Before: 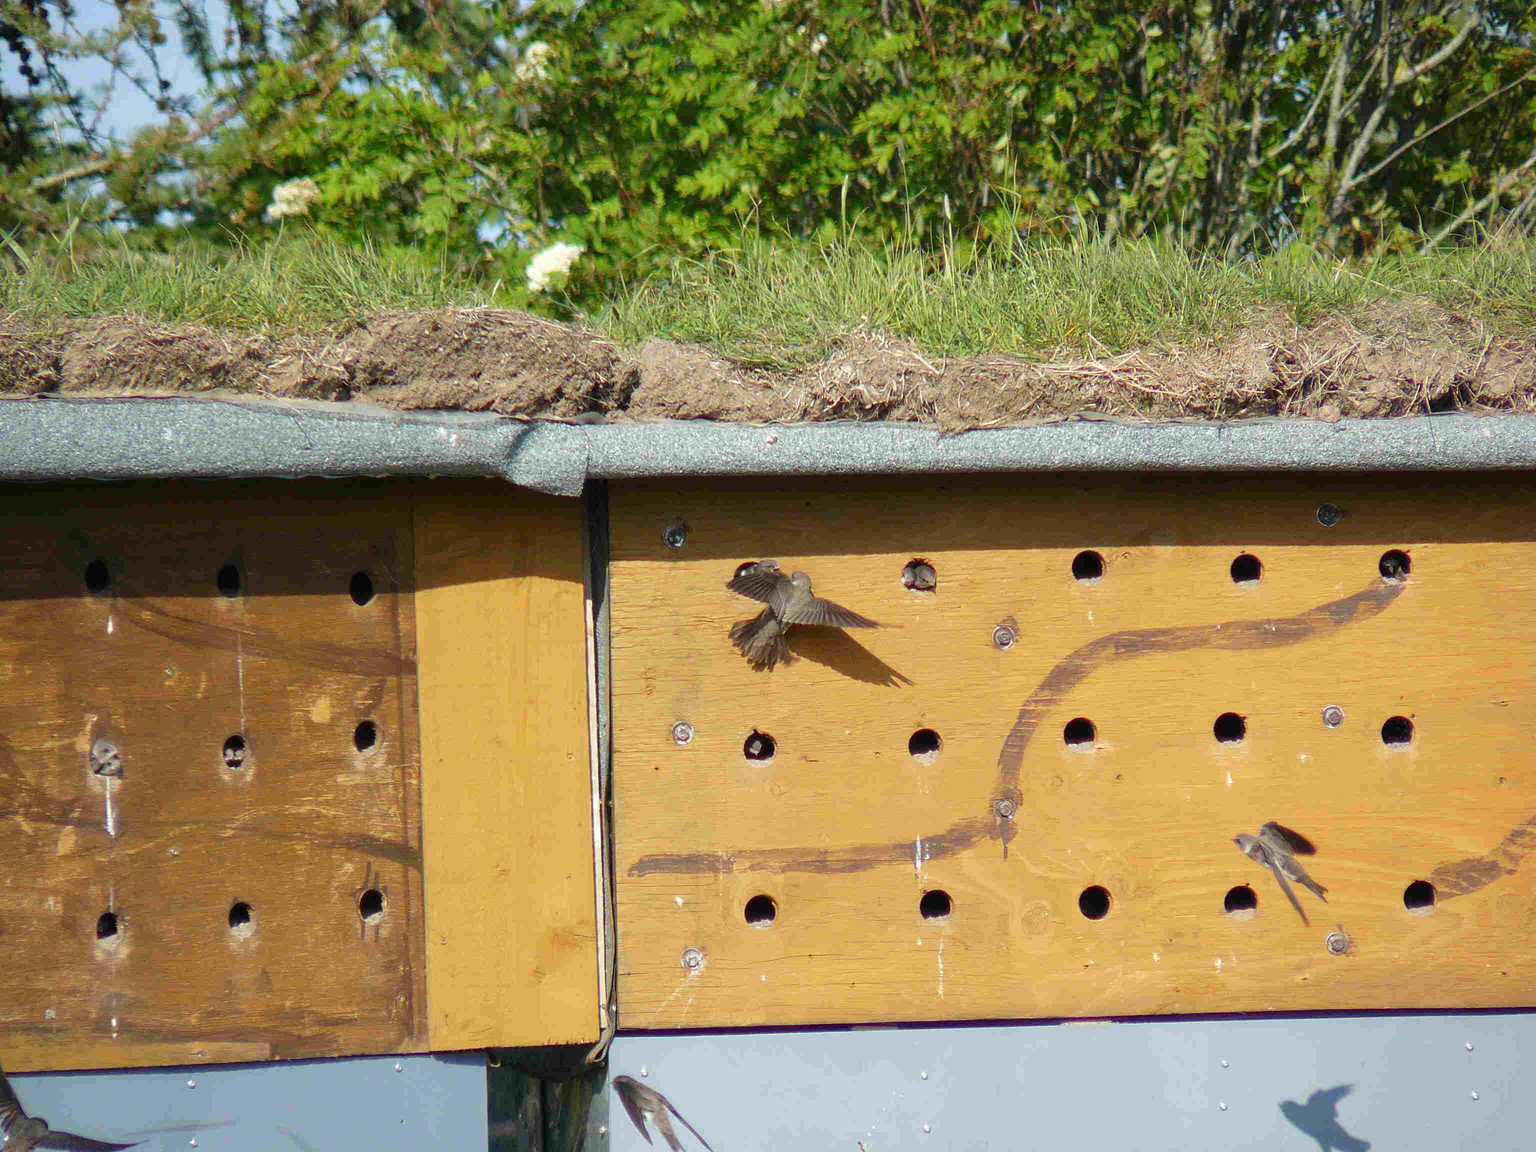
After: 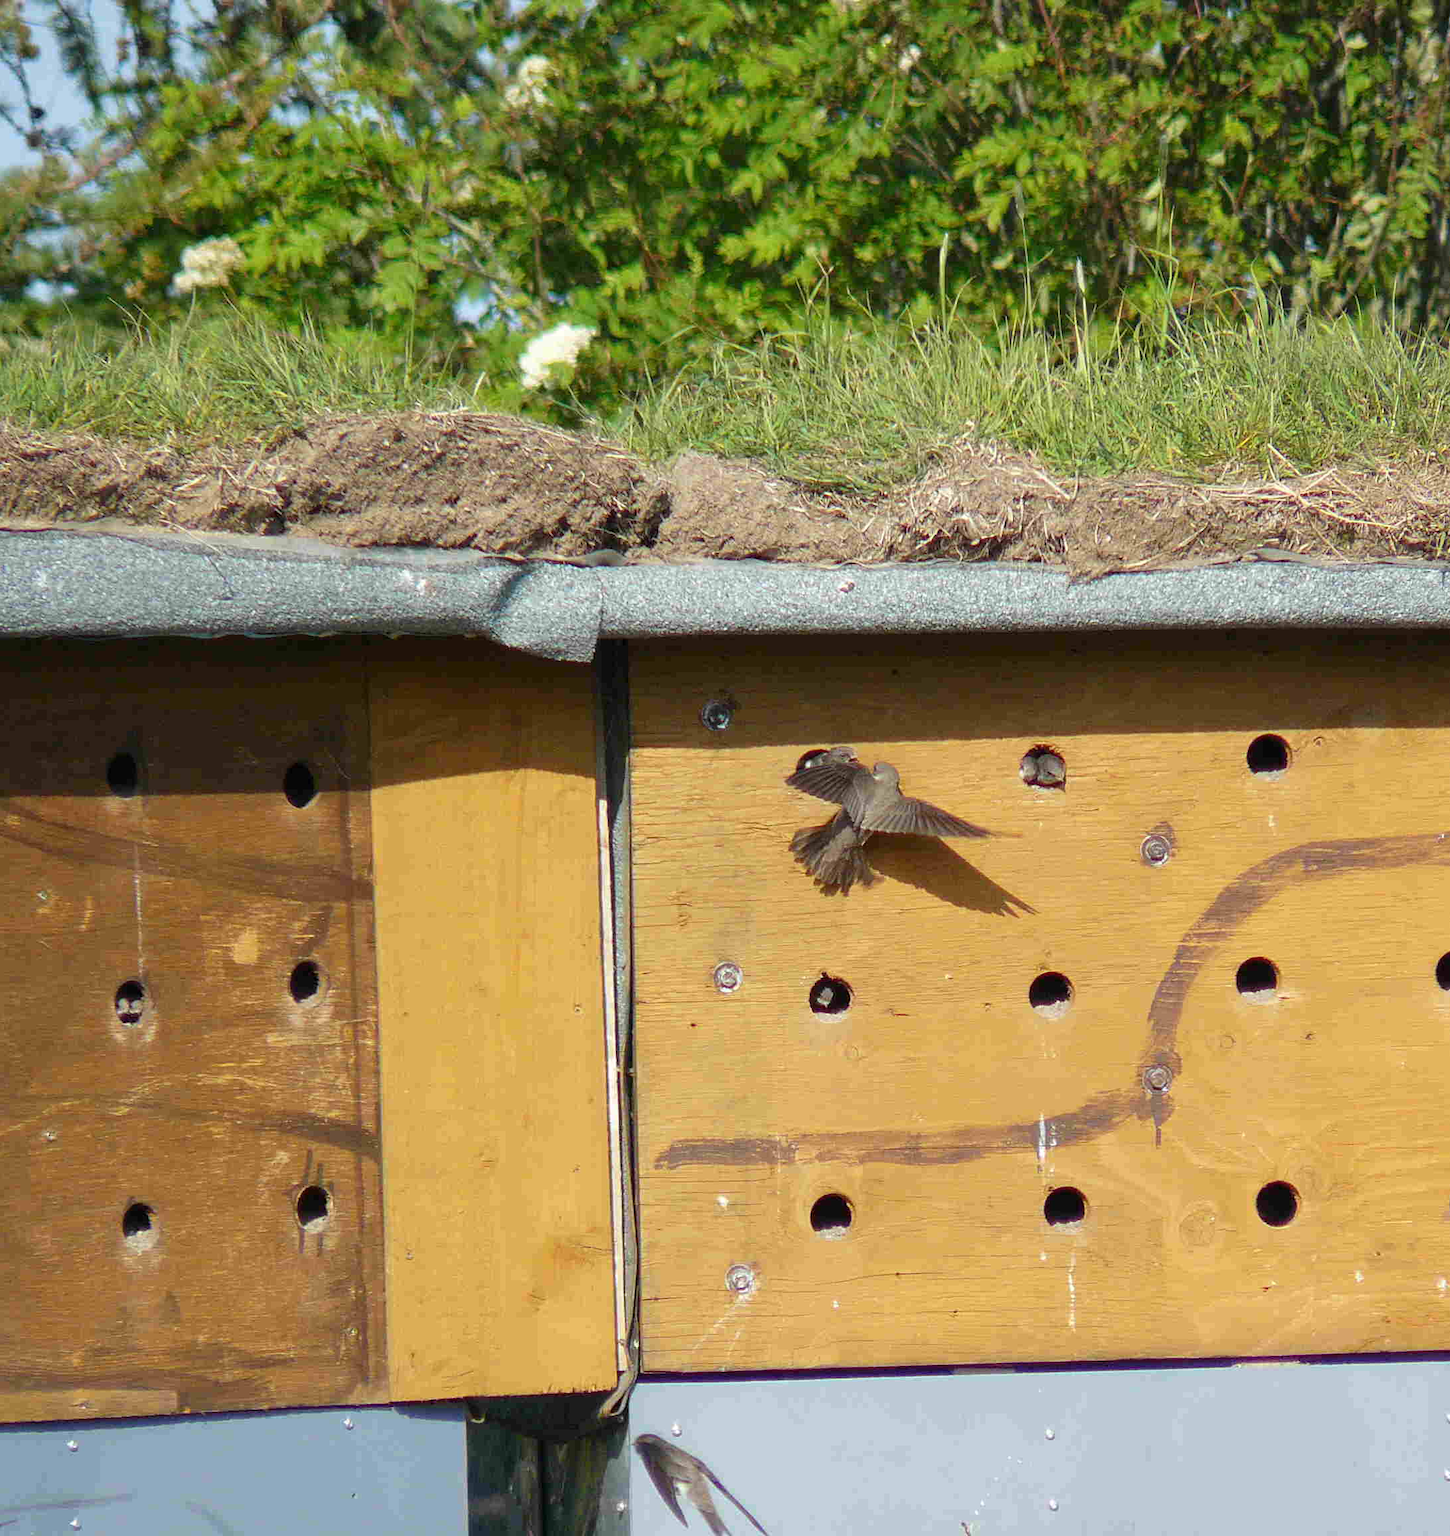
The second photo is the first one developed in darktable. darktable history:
crop and rotate: left 8.945%, right 20.252%
